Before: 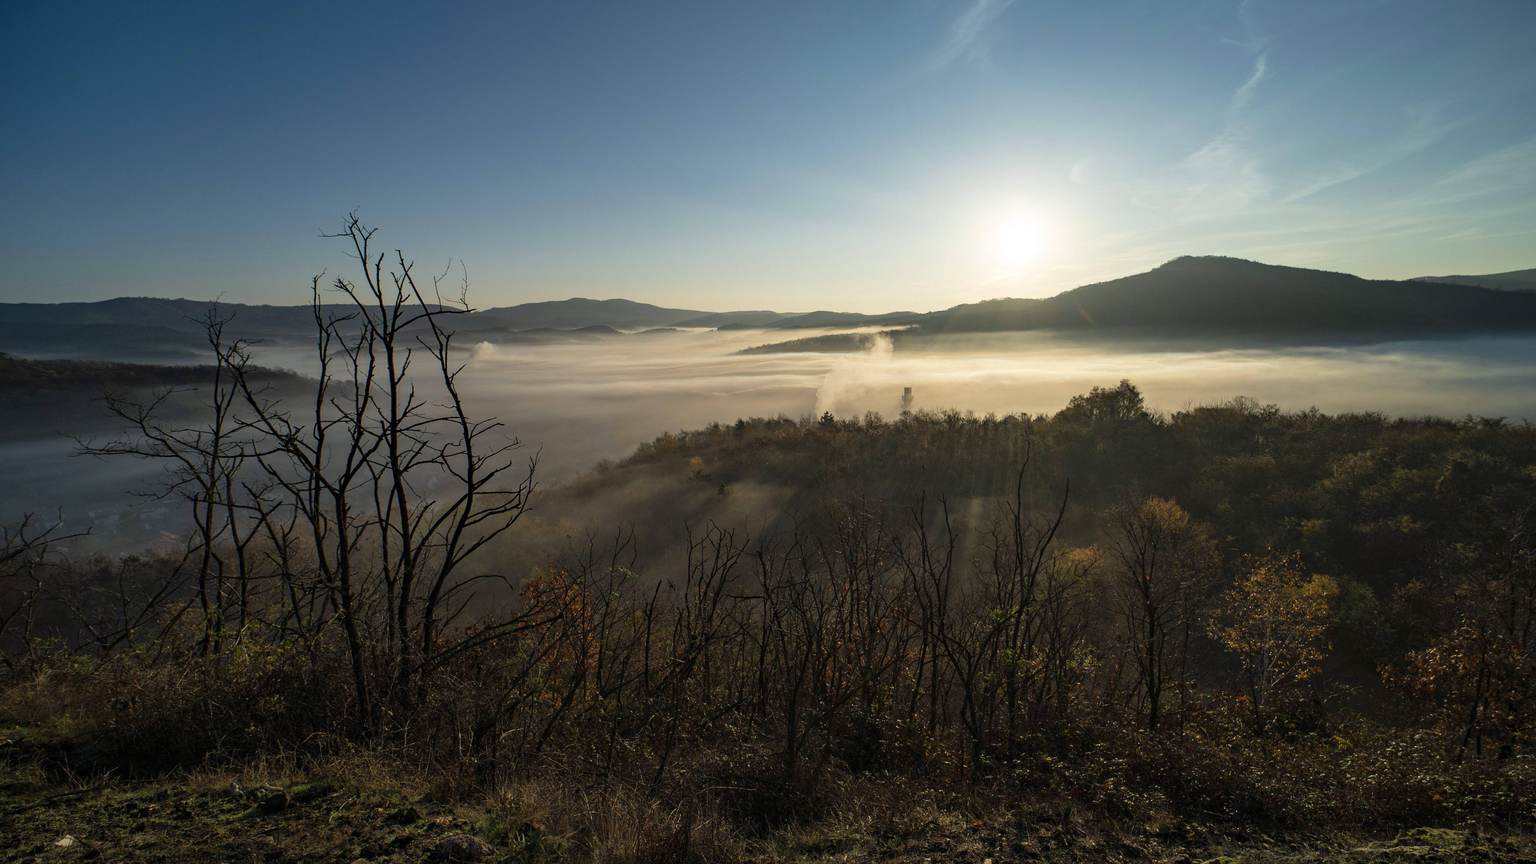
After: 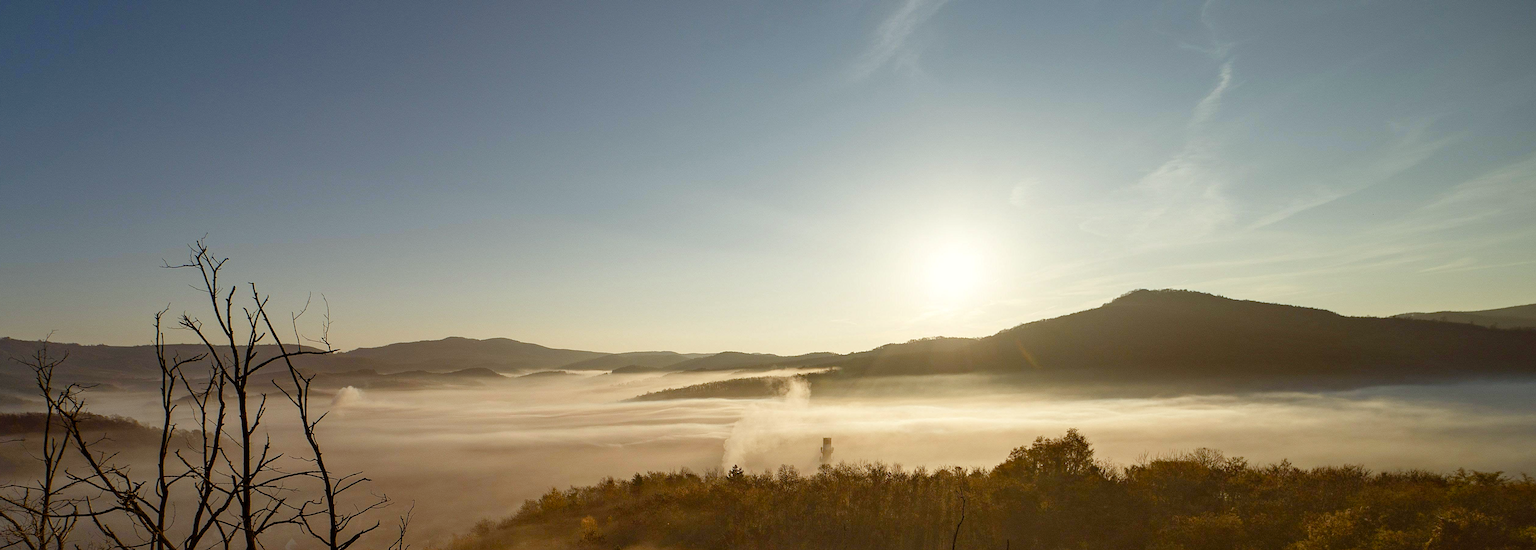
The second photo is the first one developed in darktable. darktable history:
crop and rotate: left 11.451%, bottom 43.572%
color balance rgb: power › luminance 9.881%, power › chroma 2.805%, power › hue 56.98°, perceptual saturation grading › global saturation 20%, perceptual saturation grading › highlights -50.245%, perceptual saturation grading › shadows 30.271%
sharpen: on, module defaults
